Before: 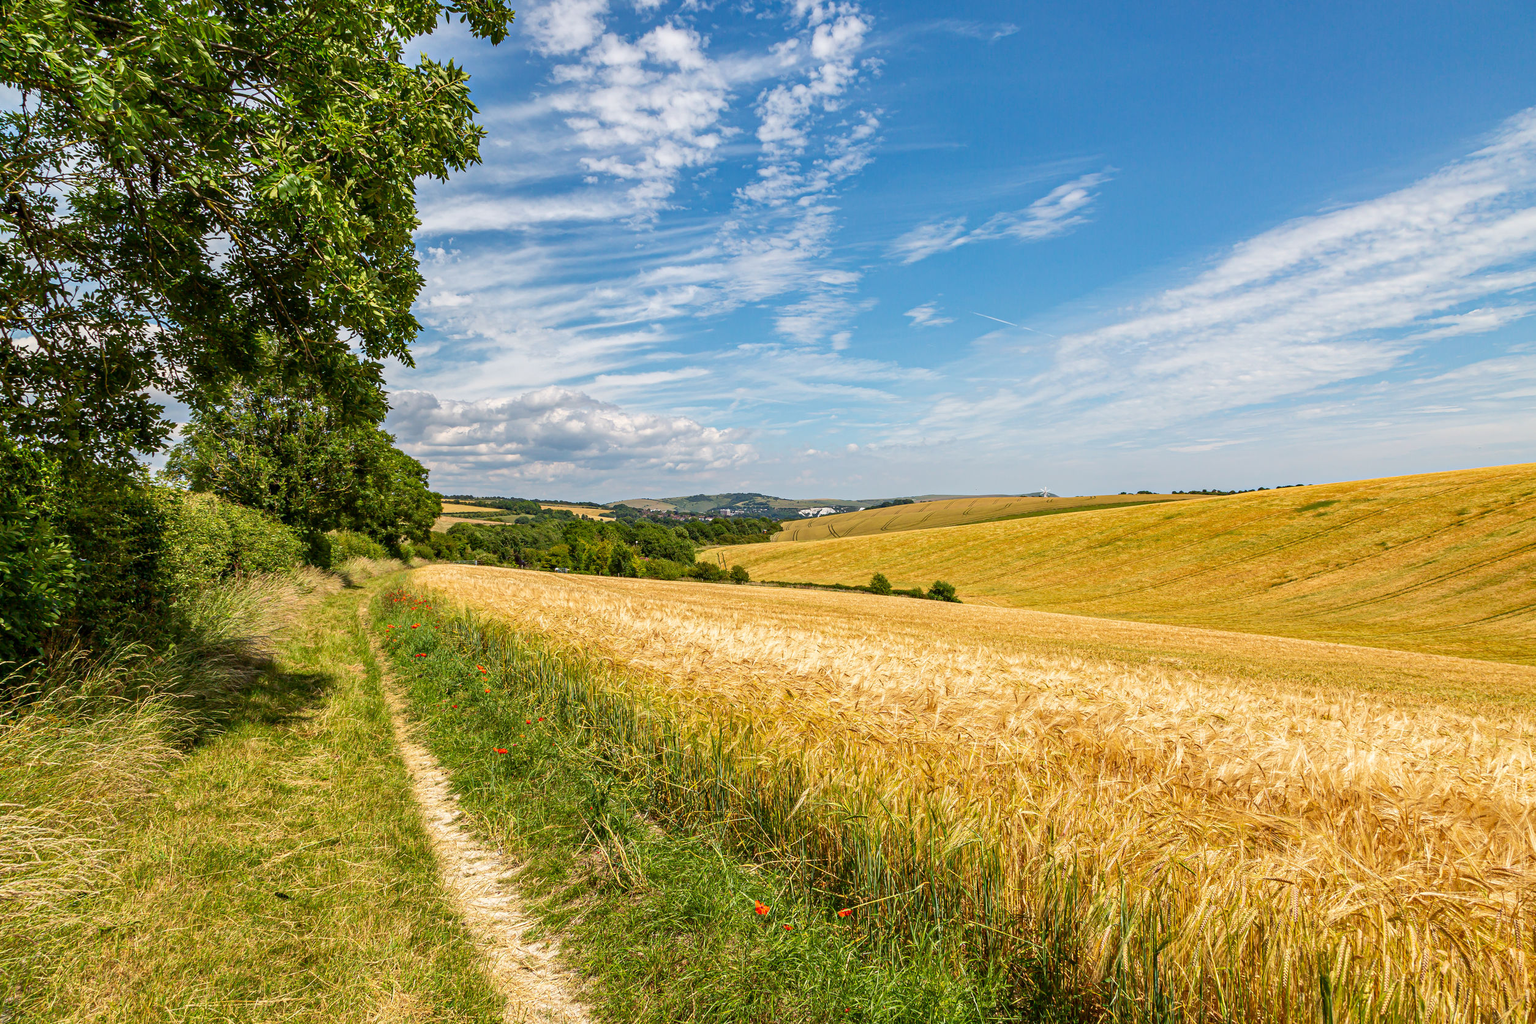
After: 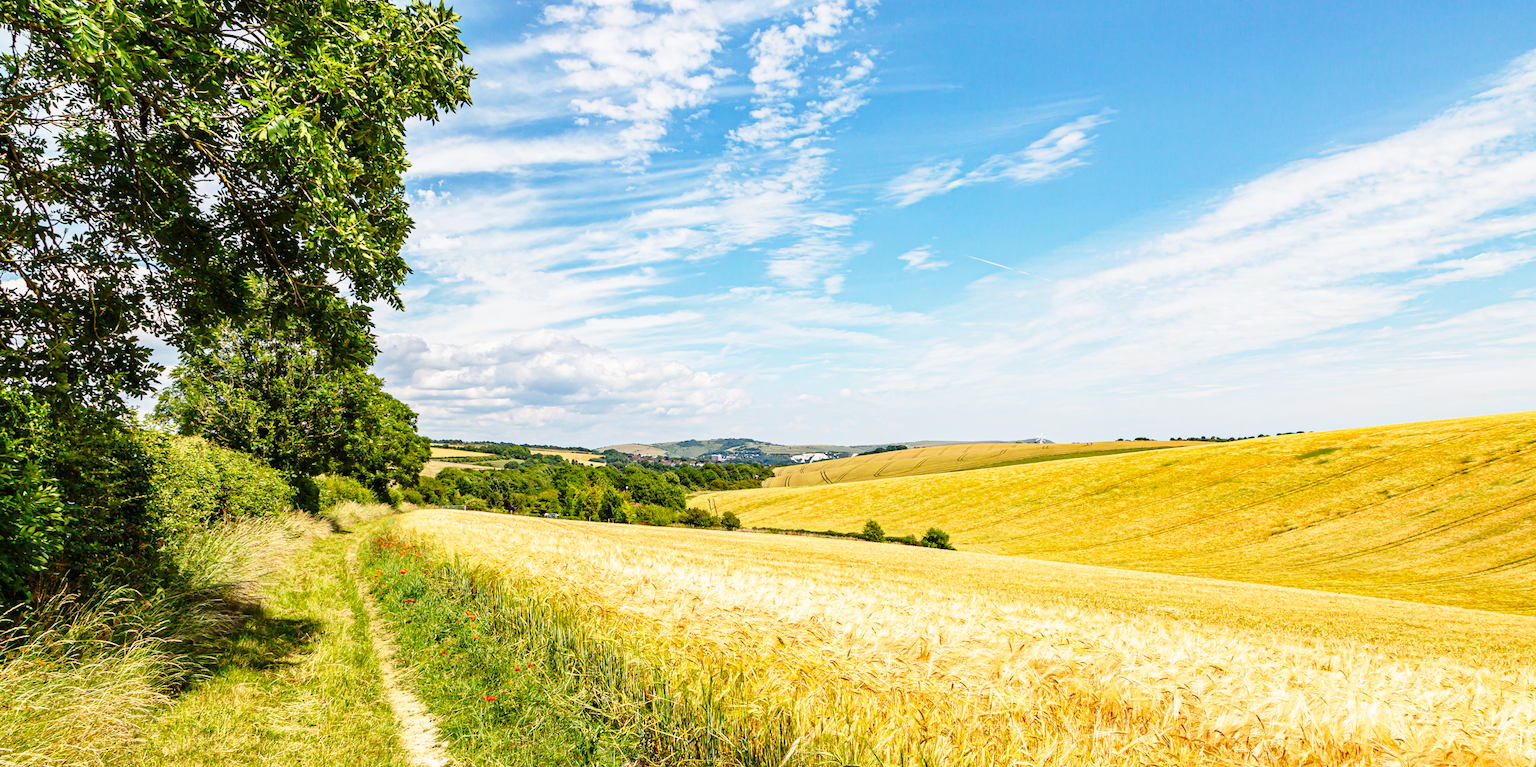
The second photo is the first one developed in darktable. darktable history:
crop: left 0.387%, top 5.469%, bottom 19.809%
rotate and perspective: rotation 0.192°, lens shift (horizontal) -0.015, crop left 0.005, crop right 0.996, crop top 0.006, crop bottom 0.99
tone equalizer: on, module defaults
base curve: curves: ch0 [(0, 0) (0.028, 0.03) (0.121, 0.232) (0.46, 0.748) (0.859, 0.968) (1, 1)], preserve colors none
